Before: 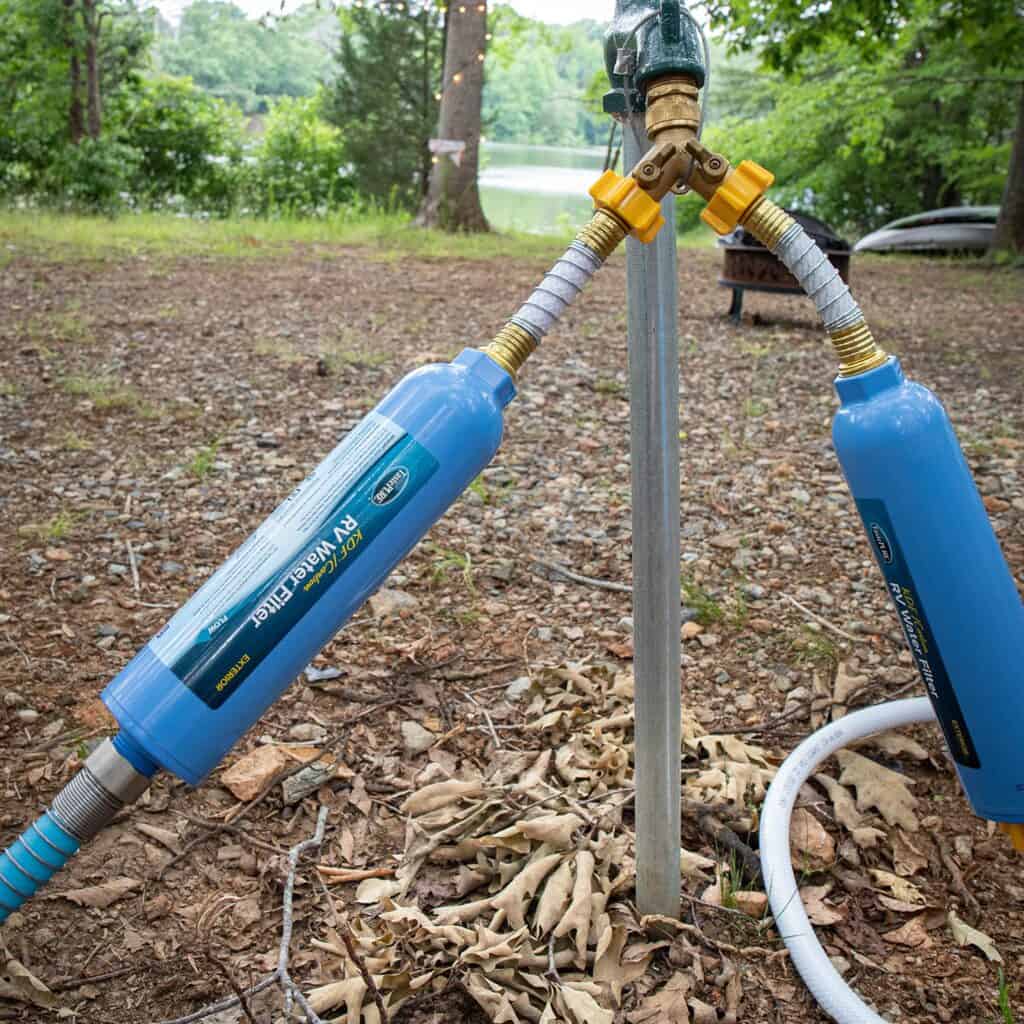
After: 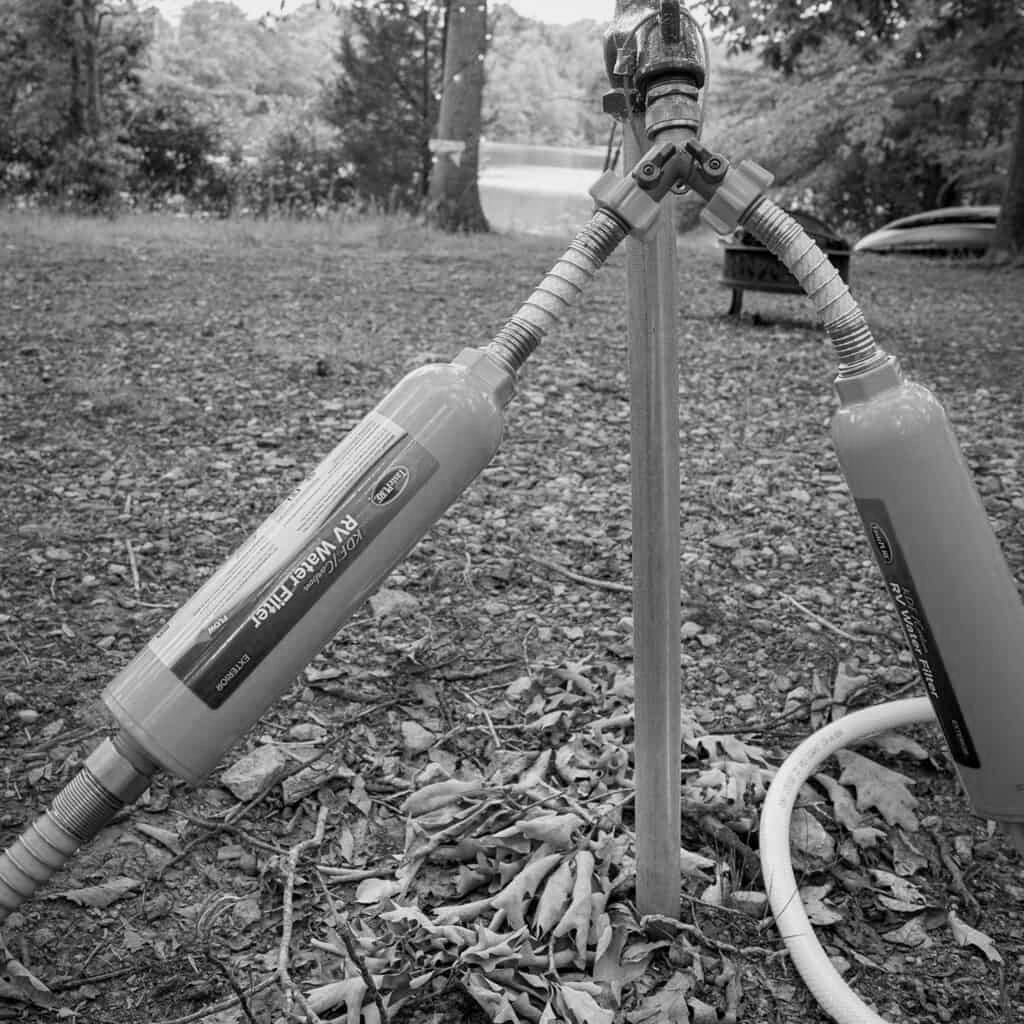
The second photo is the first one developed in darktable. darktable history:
color calibration: output gray [0.22, 0.42, 0.37, 0], gray › normalize channels true, illuminant same as pipeline (D50), adaptation XYZ, x 0.346, y 0.359, gamut compression 0
exposure: black level correction 0.002, exposure -0.1 EV, compensate highlight preservation false
